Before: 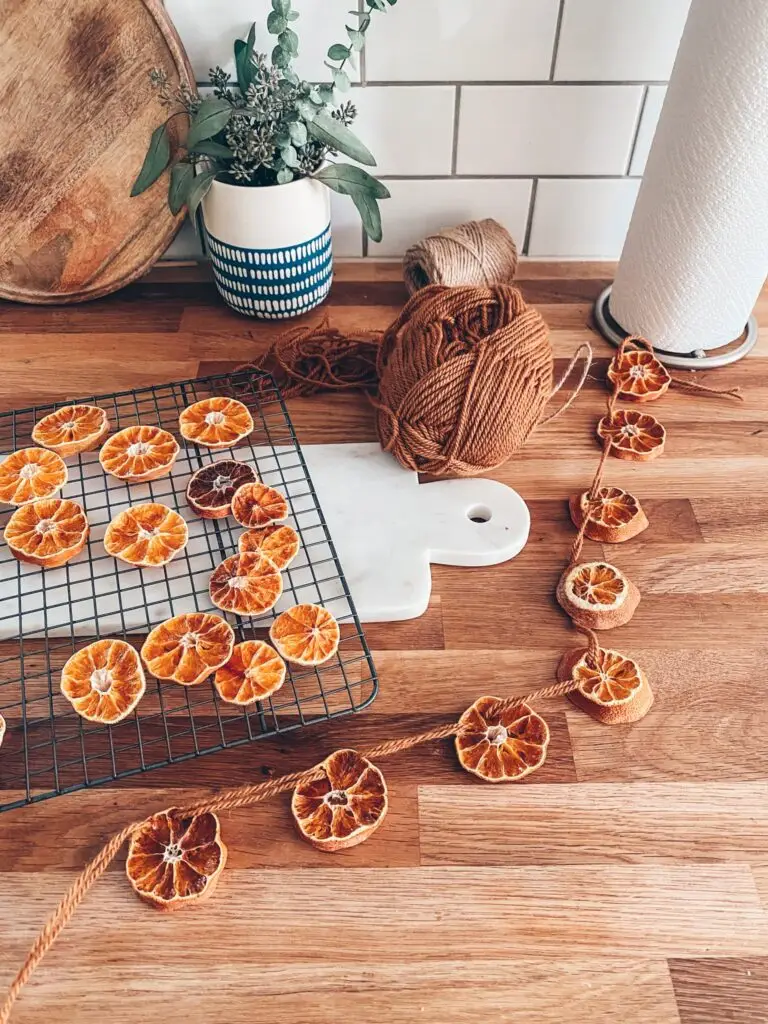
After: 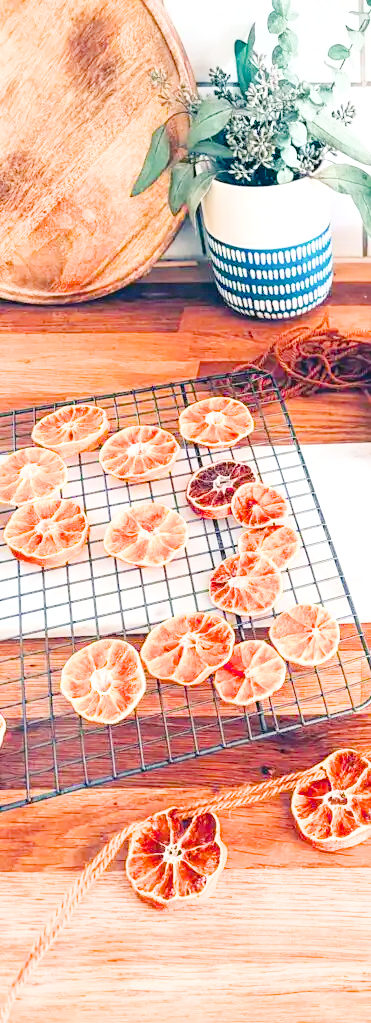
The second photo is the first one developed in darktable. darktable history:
crop and rotate: left 0.036%, top 0%, right 51.544%
exposure: black level correction 0.001, exposure 1.998 EV, compensate exposure bias true, compensate highlight preservation false
tone curve: curves: ch0 [(0, 0) (0.003, 0.031) (0.011, 0.031) (0.025, 0.03) (0.044, 0.035) (0.069, 0.054) (0.1, 0.081) (0.136, 0.11) (0.177, 0.147) (0.224, 0.209) (0.277, 0.283) (0.335, 0.369) (0.399, 0.44) (0.468, 0.517) (0.543, 0.601) (0.623, 0.684) (0.709, 0.766) (0.801, 0.846) (0.898, 0.927) (1, 1)], preserve colors none
local contrast: highlights 107%, shadows 99%, detail 119%, midtone range 0.2
filmic rgb: black relative exposure -7.65 EV, white relative exposure 4.56 EV, threshold 2.98 EV, hardness 3.61, enable highlight reconstruction true
color balance rgb: shadows lift › chroma 4.223%, shadows lift › hue 254.43°, highlights gain › chroma 0.165%, highlights gain › hue 329.8°, linear chroma grading › global chroma 0.51%, perceptual saturation grading › global saturation 39.017%
